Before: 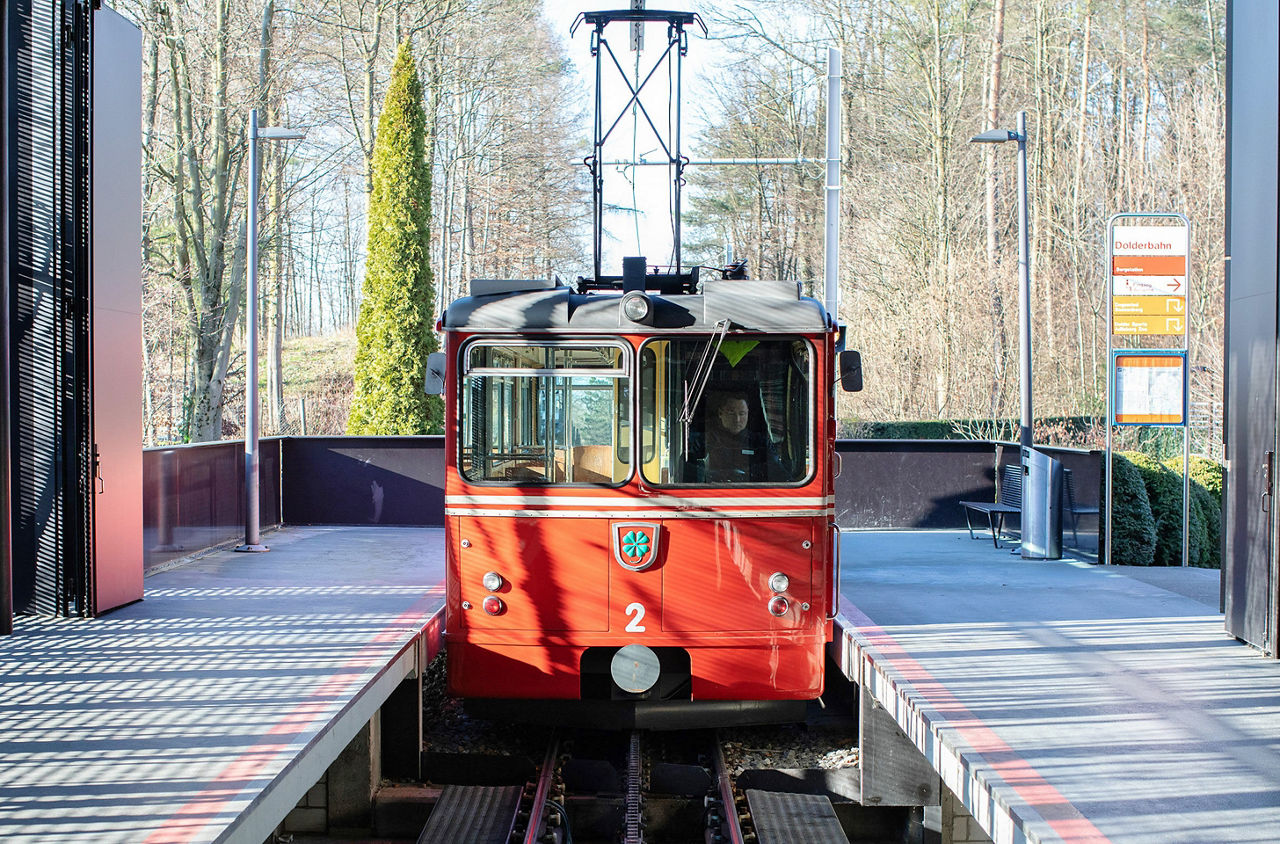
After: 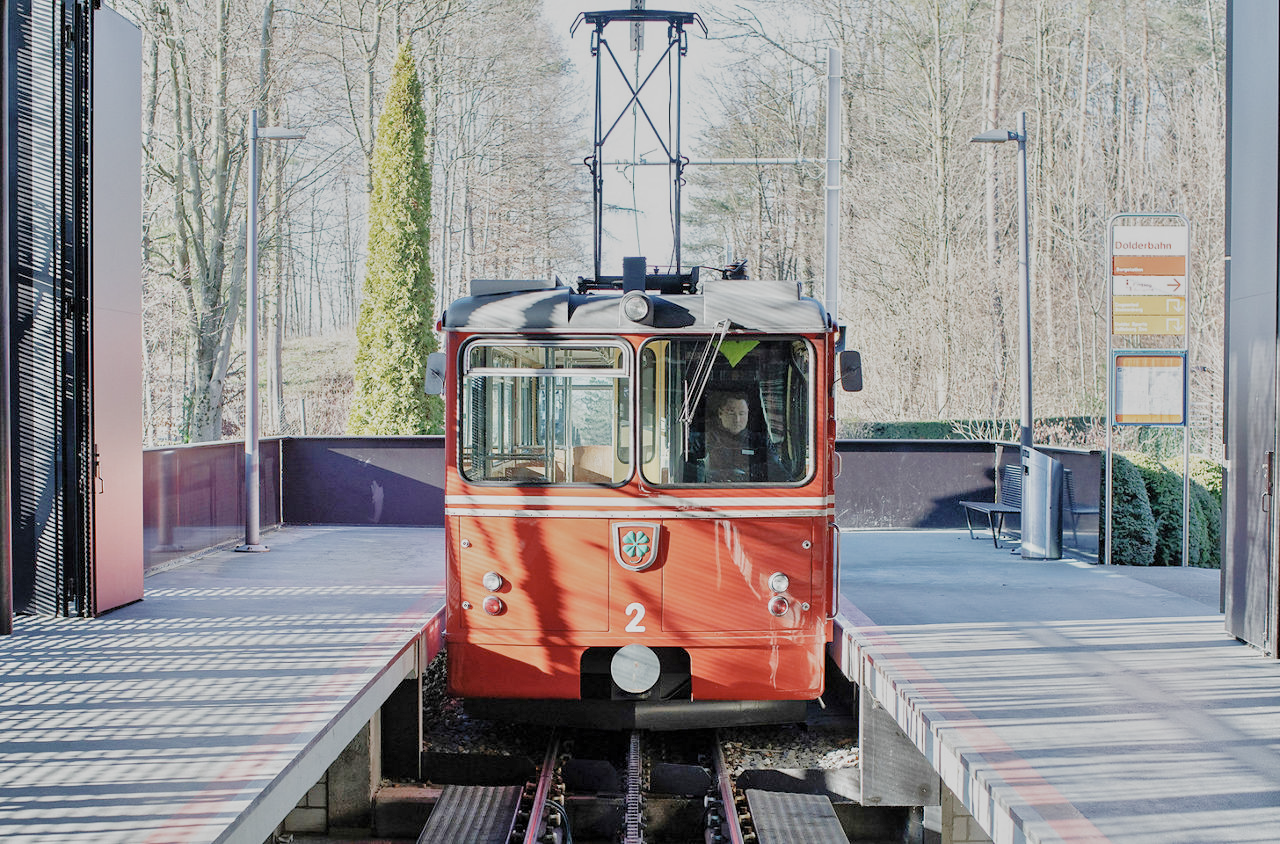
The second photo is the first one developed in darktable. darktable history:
tone equalizer: -8 EV 1.99 EV, -7 EV 1.97 EV, -6 EV 1.98 EV, -5 EV 1.97 EV, -4 EV 2 EV, -3 EV 1.49 EV, -2 EV 0.991 EV, -1 EV 0.491 EV
filmic rgb: black relative exposure -8.01 EV, white relative exposure 3.95 EV, hardness 4.19, contrast 0.989, preserve chrominance no, color science v5 (2021), contrast in shadows safe, contrast in highlights safe
contrast brightness saturation: contrast 0.056, brightness -0.013, saturation -0.23
exposure: exposure -0.04 EV, compensate exposure bias true, compensate highlight preservation false
